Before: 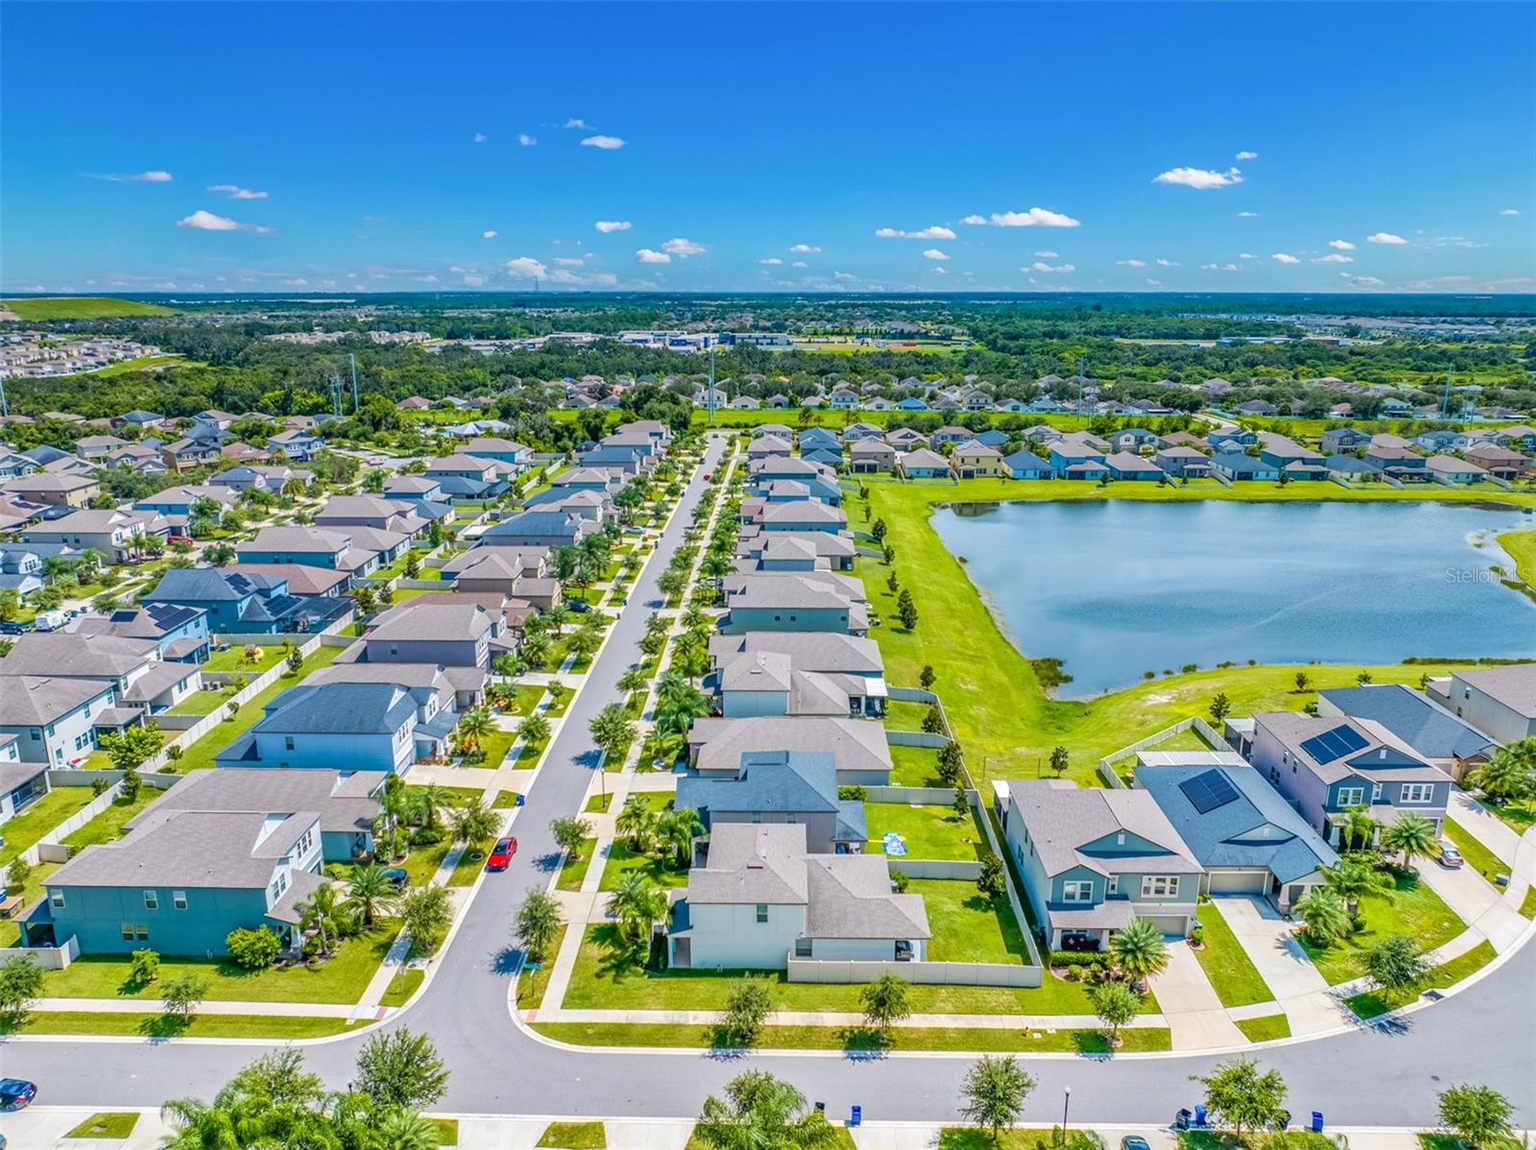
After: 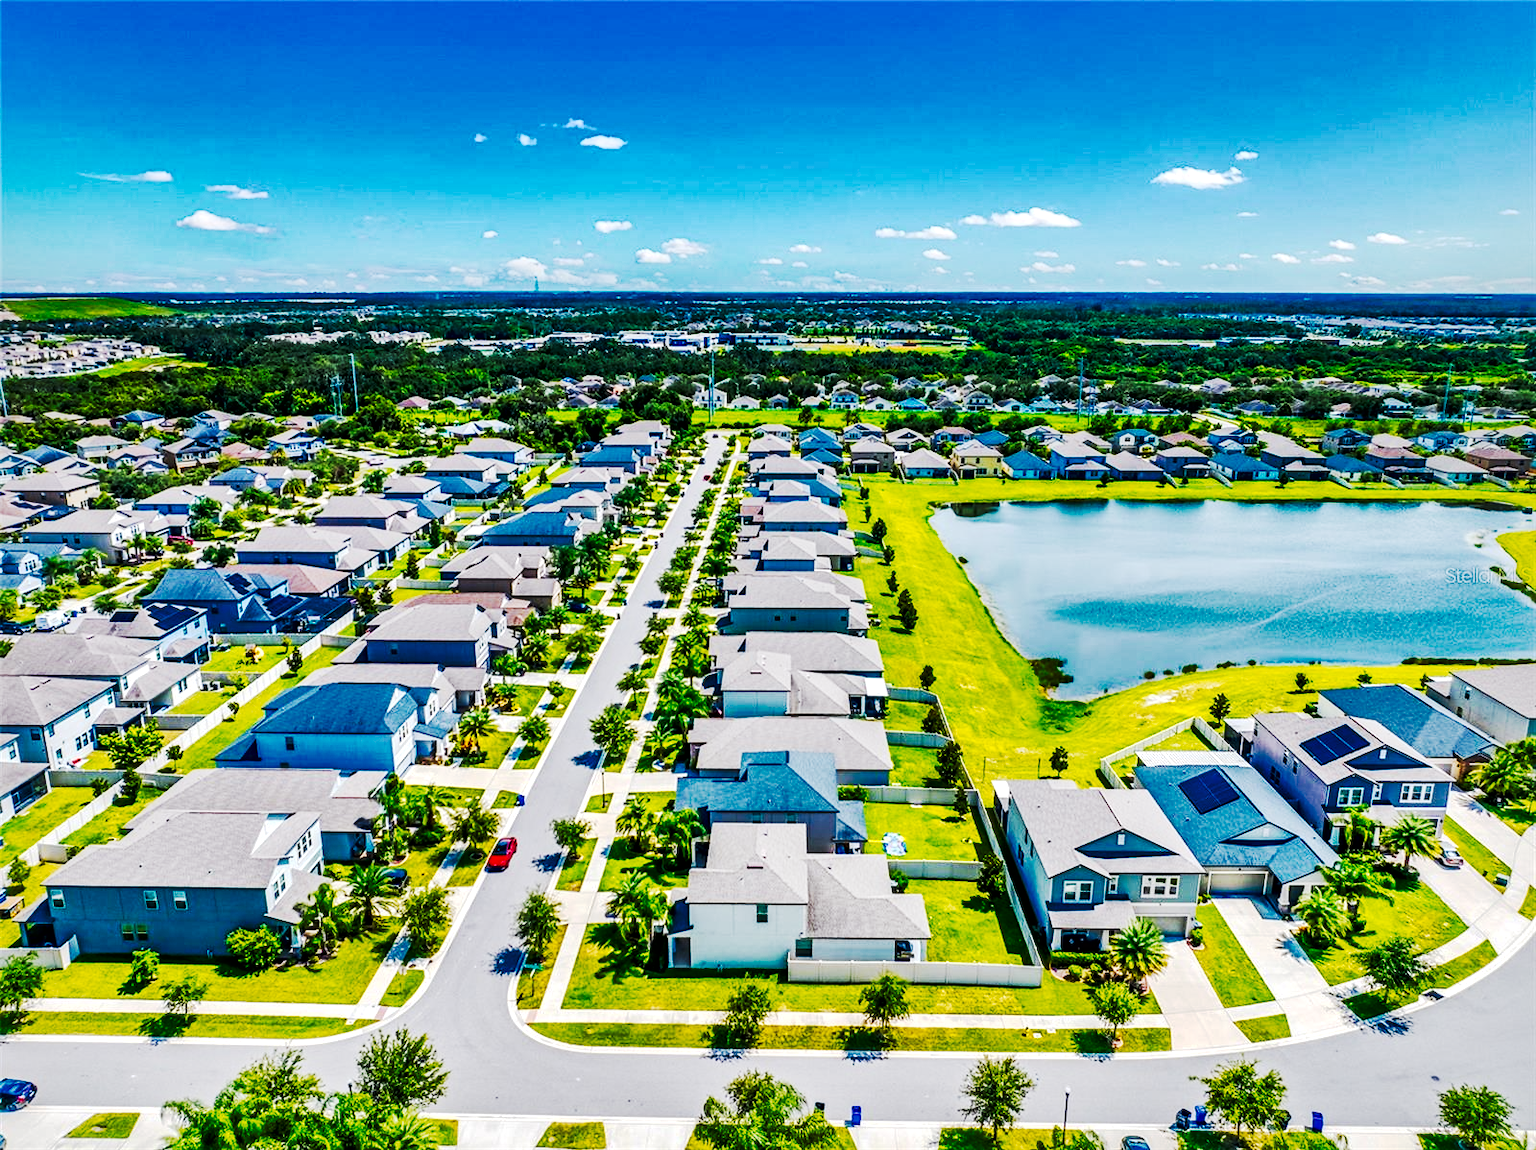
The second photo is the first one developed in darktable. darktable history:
levels: black 0.021%, levels [0, 0.51, 1]
local contrast: mode bilateral grid, contrast 71, coarseness 75, detail 180%, midtone range 0.2
tone curve: curves: ch0 [(0, 0) (0.003, 0.002) (0.011, 0.004) (0.025, 0.005) (0.044, 0.009) (0.069, 0.013) (0.1, 0.017) (0.136, 0.036) (0.177, 0.066) (0.224, 0.102) (0.277, 0.143) (0.335, 0.197) (0.399, 0.268) (0.468, 0.389) (0.543, 0.549) (0.623, 0.714) (0.709, 0.801) (0.801, 0.854) (0.898, 0.9) (1, 1)], preserve colors none
